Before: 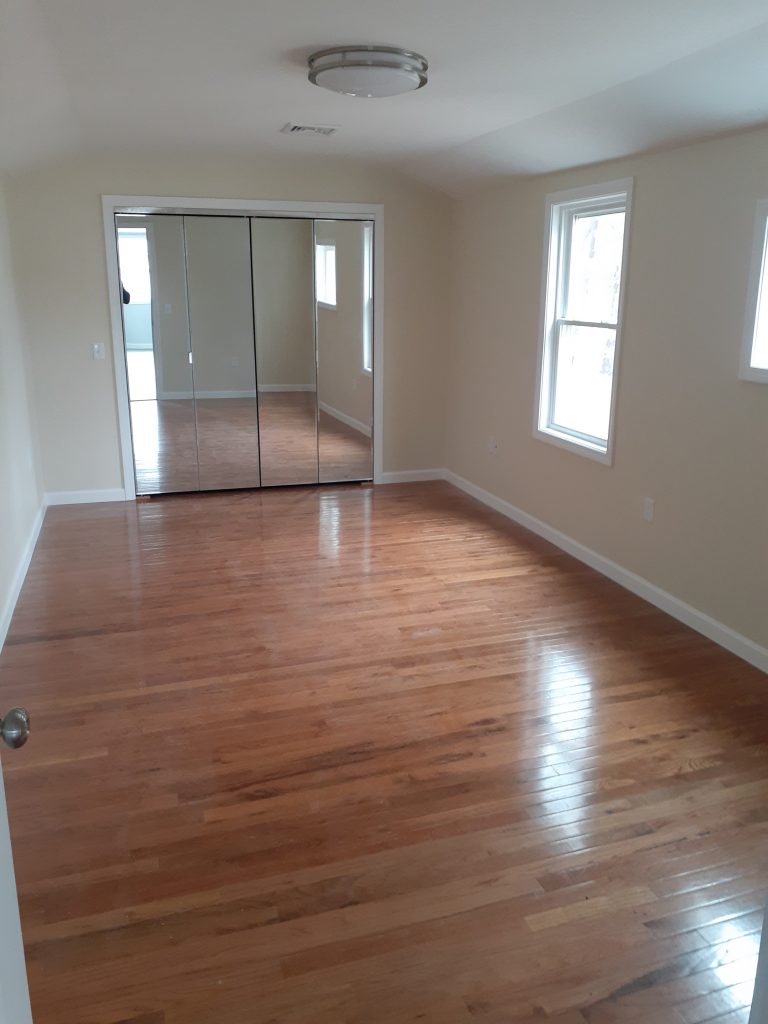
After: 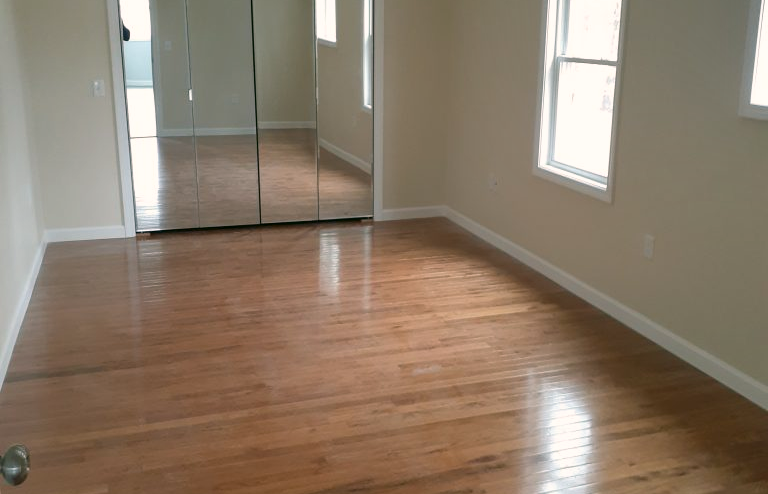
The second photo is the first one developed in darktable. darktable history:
crop and rotate: top 25.732%, bottom 26.003%
shadows and highlights: low approximation 0.01, soften with gaussian
color correction: highlights a* 4.48, highlights b* 4.92, shadows a* -7.39, shadows b* 4.85
